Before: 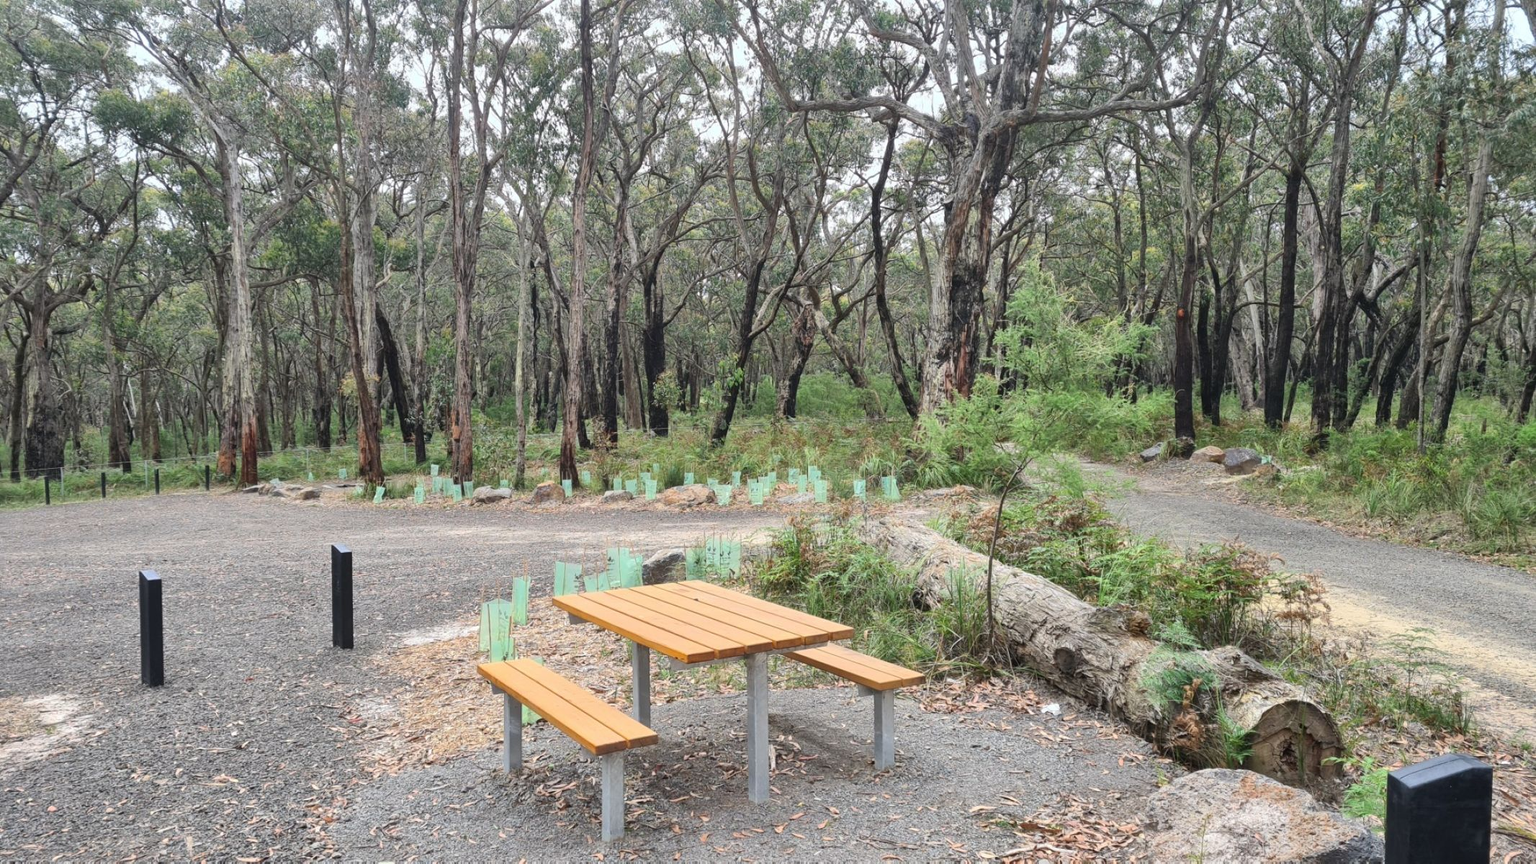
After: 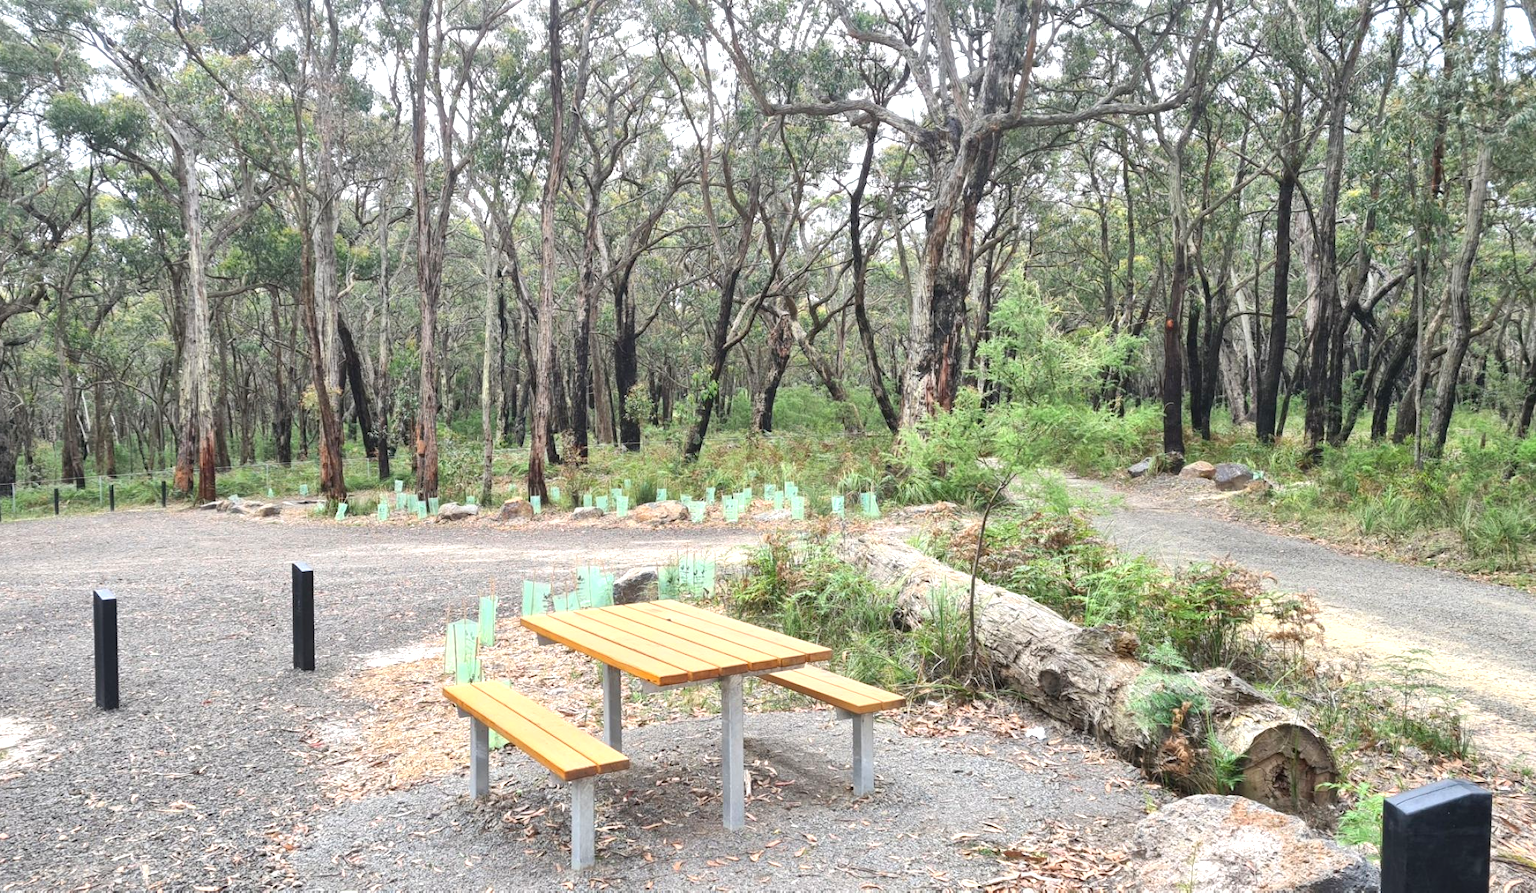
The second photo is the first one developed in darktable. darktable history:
exposure: exposure 0.6 EV, compensate exposure bias true, compensate highlight preservation false
crop and rotate: left 3.198%
